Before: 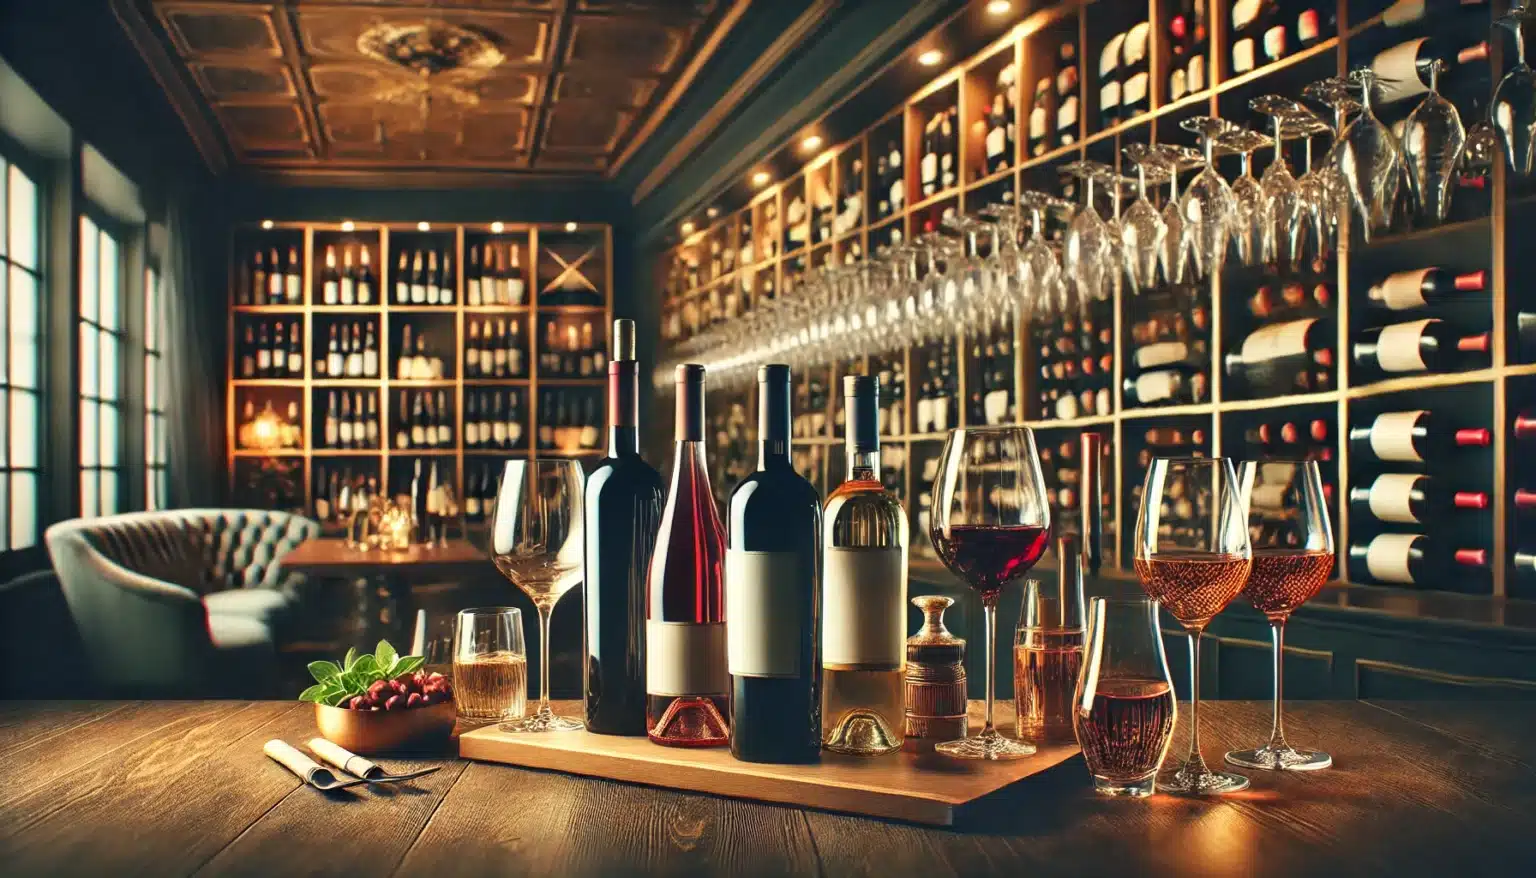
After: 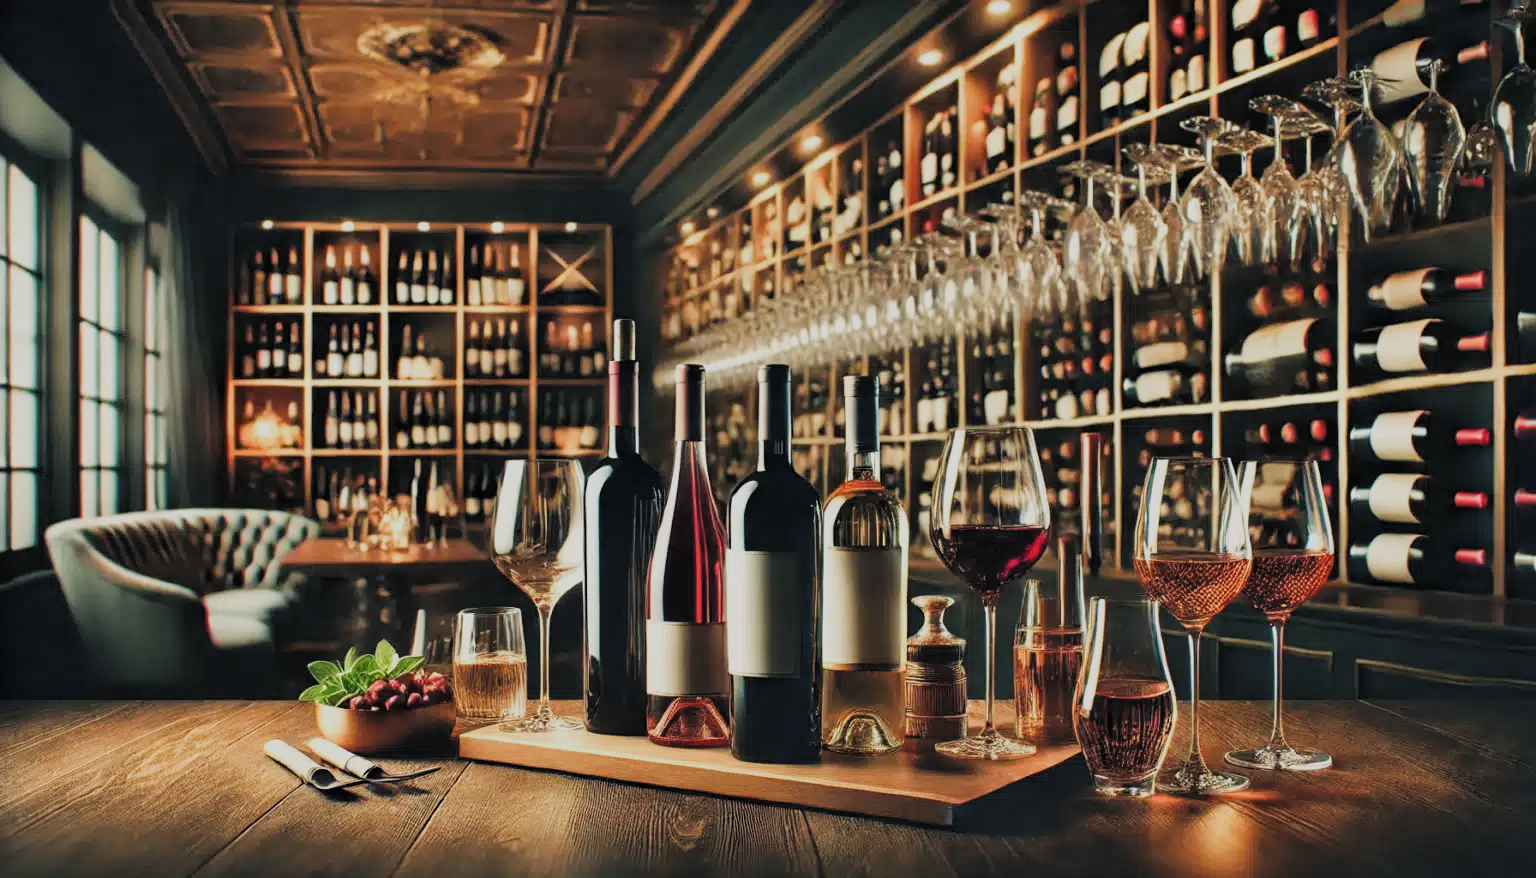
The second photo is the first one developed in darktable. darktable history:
filmic rgb: black relative exposure -5.86 EV, white relative exposure 3.39 EV, hardness 3.69, preserve chrominance RGB euclidean norm, color science v5 (2021), contrast in shadows safe, contrast in highlights safe
